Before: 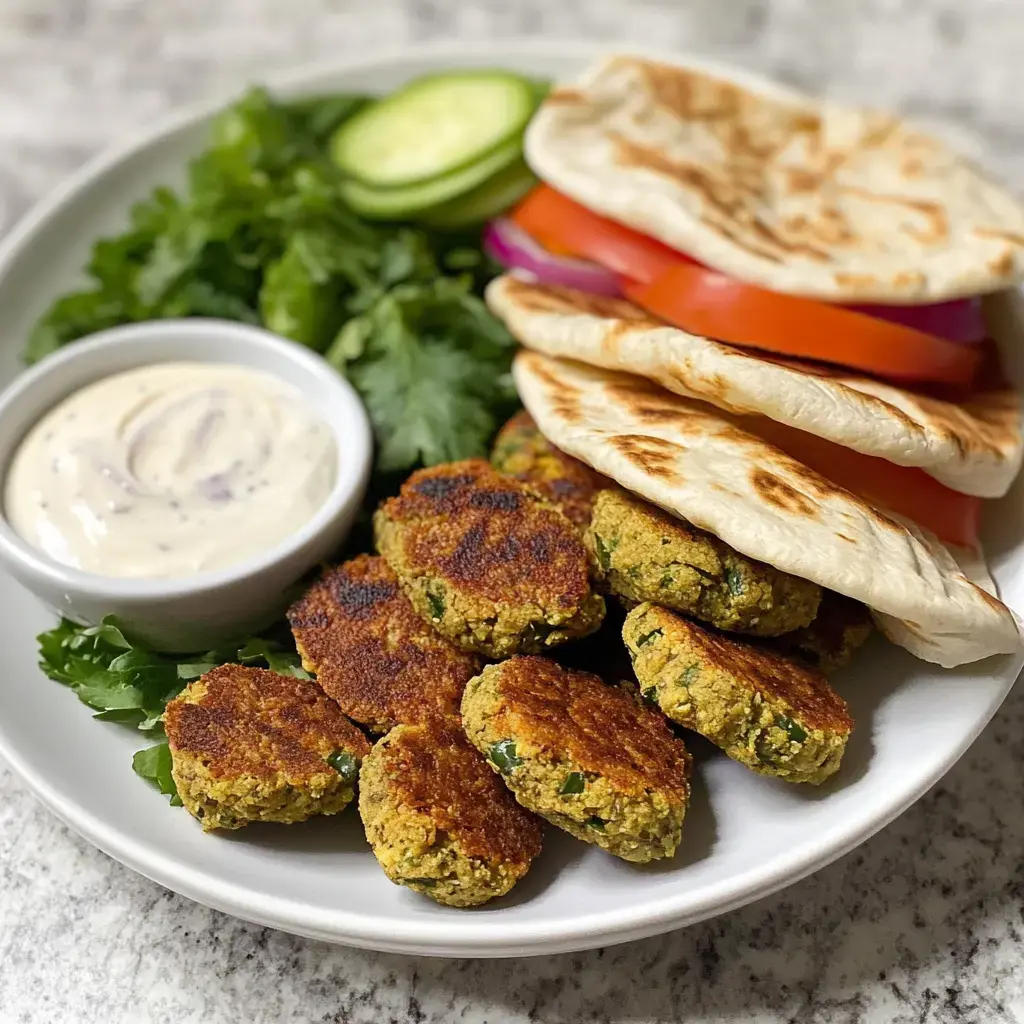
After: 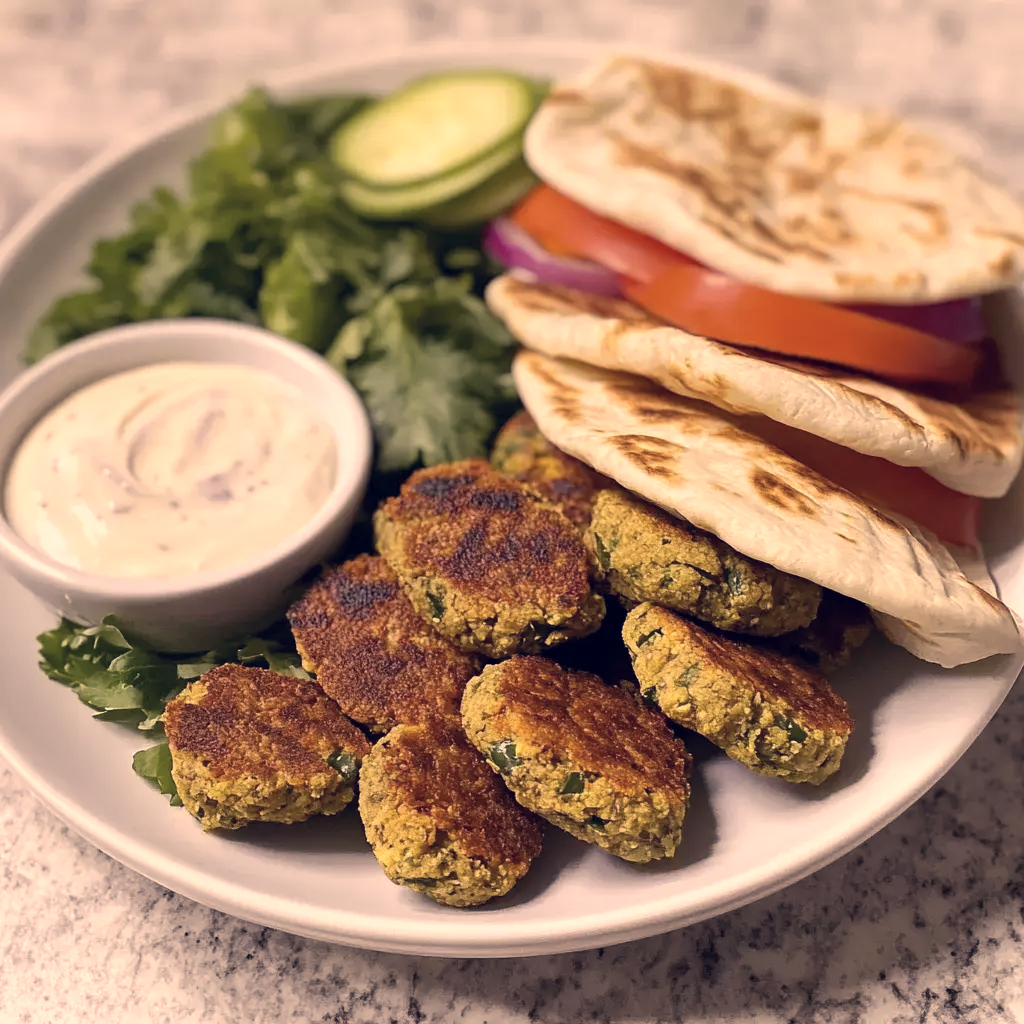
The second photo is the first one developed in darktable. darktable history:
color correction: highlights a* 20, highlights b* 26.83, shadows a* 3.35, shadows b* -16.83, saturation 0.726
exposure: compensate exposure bias true, compensate highlight preservation false
